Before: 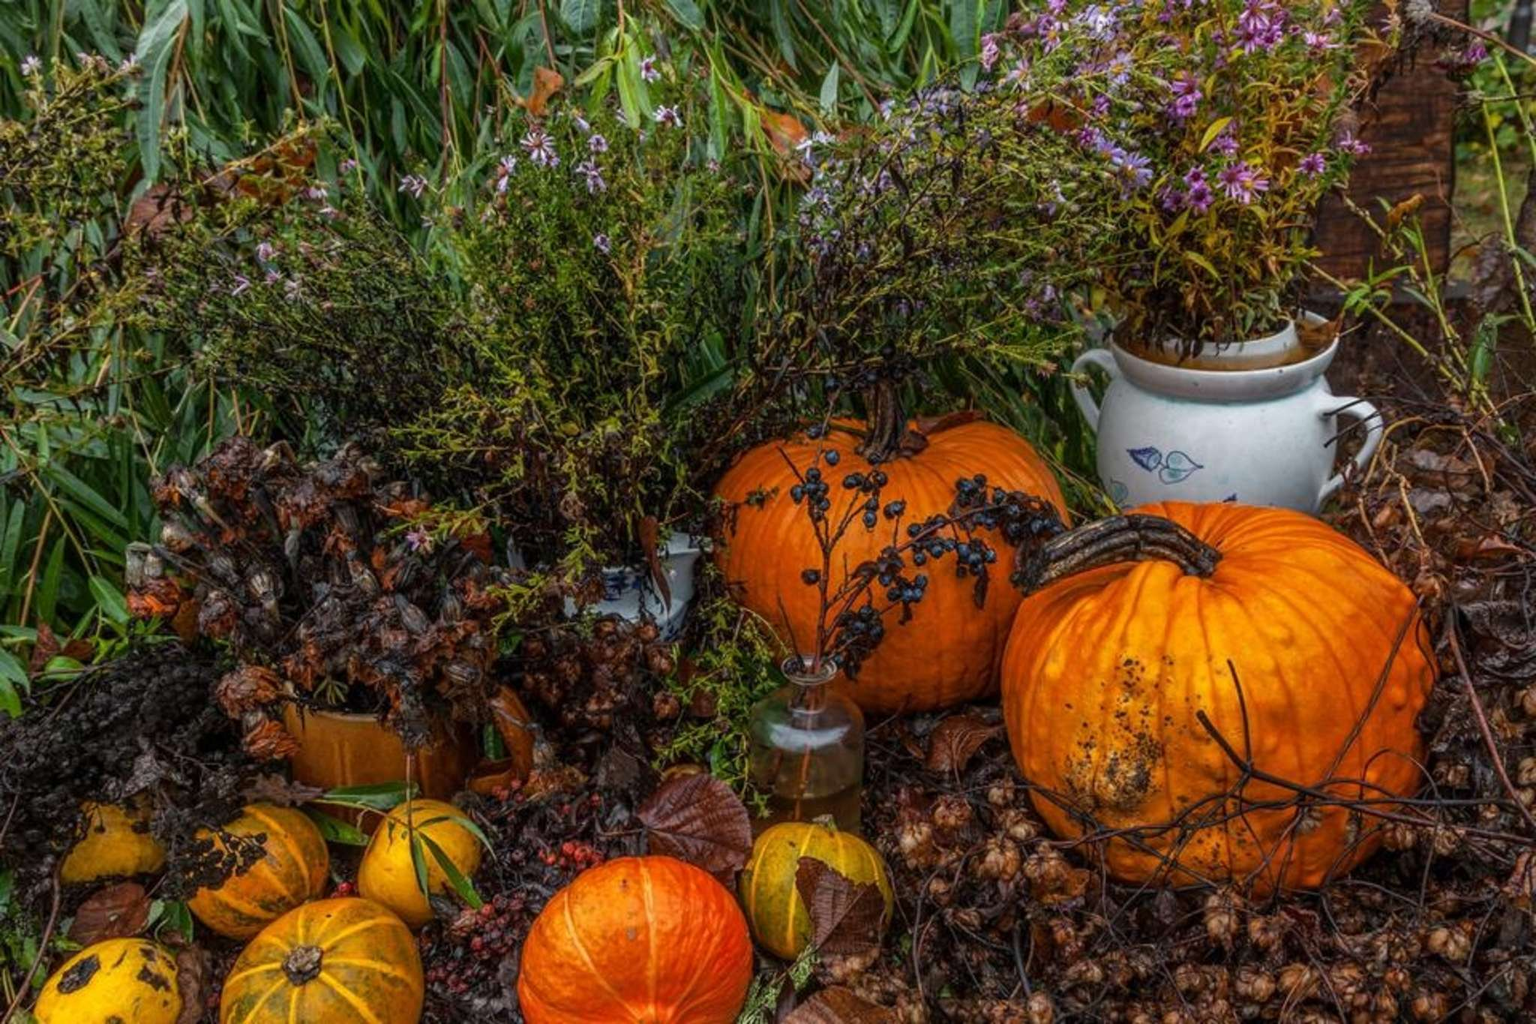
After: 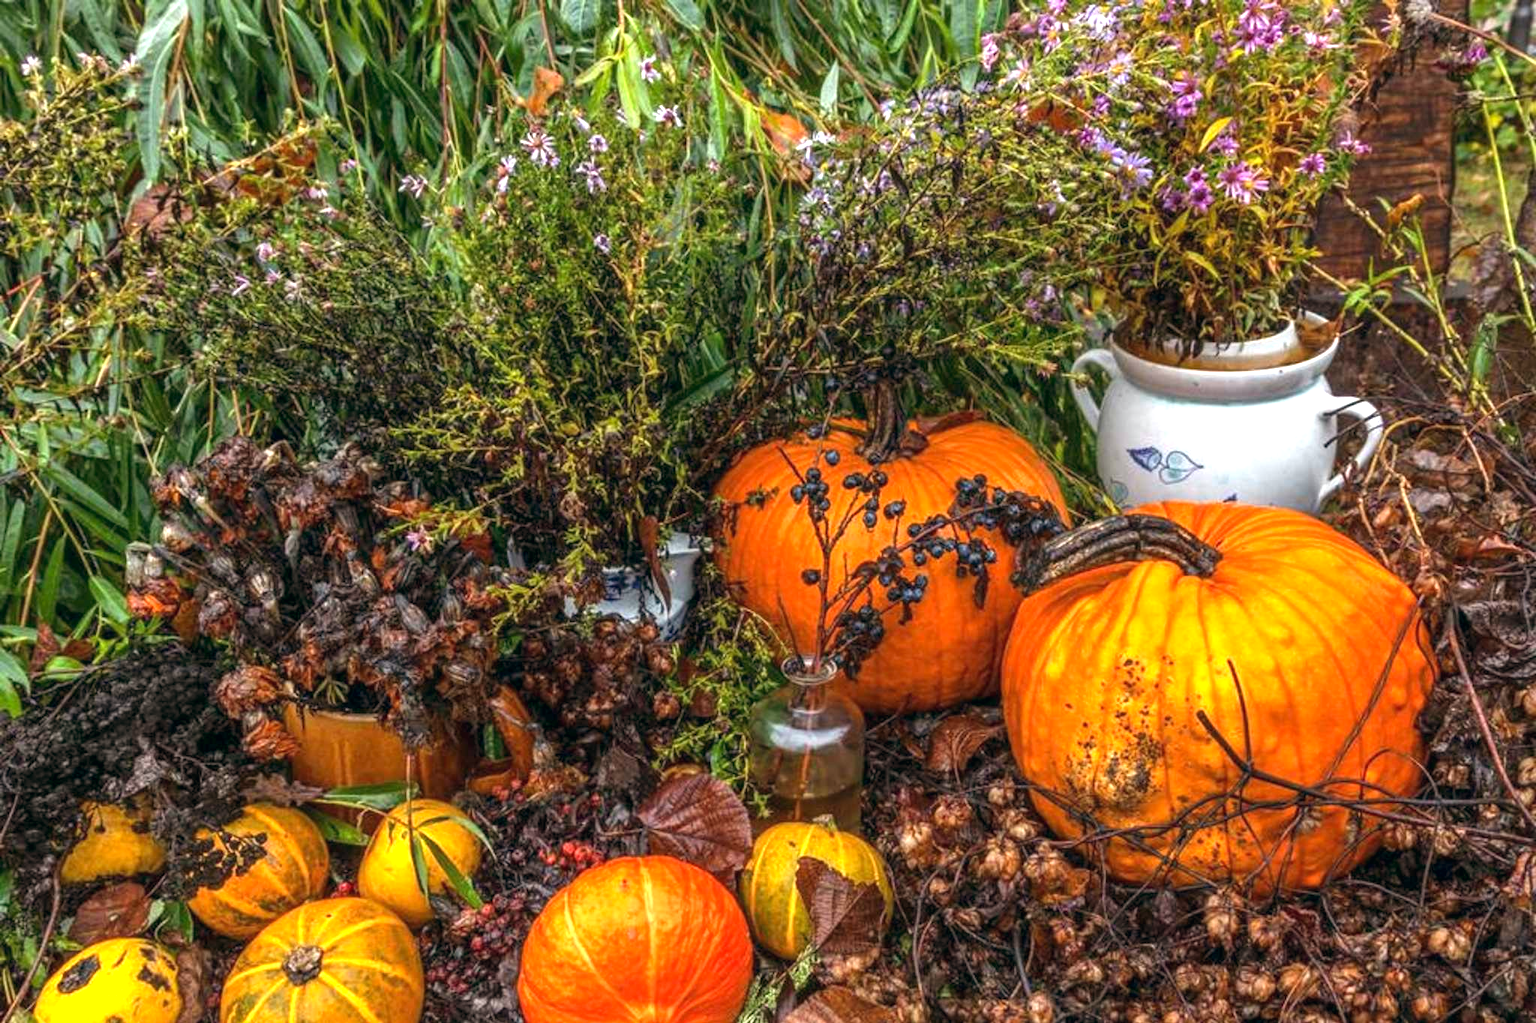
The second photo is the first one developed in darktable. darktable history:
rotate and perspective: automatic cropping off
exposure: exposure 1.223 EV, compensate highlight preservation false
color balance: lift [1, 0.998, 1.001, 1.002], gamma [1, 1.02, 1, 0.98], gain [1, 1.02, 1.003, 0.98]
